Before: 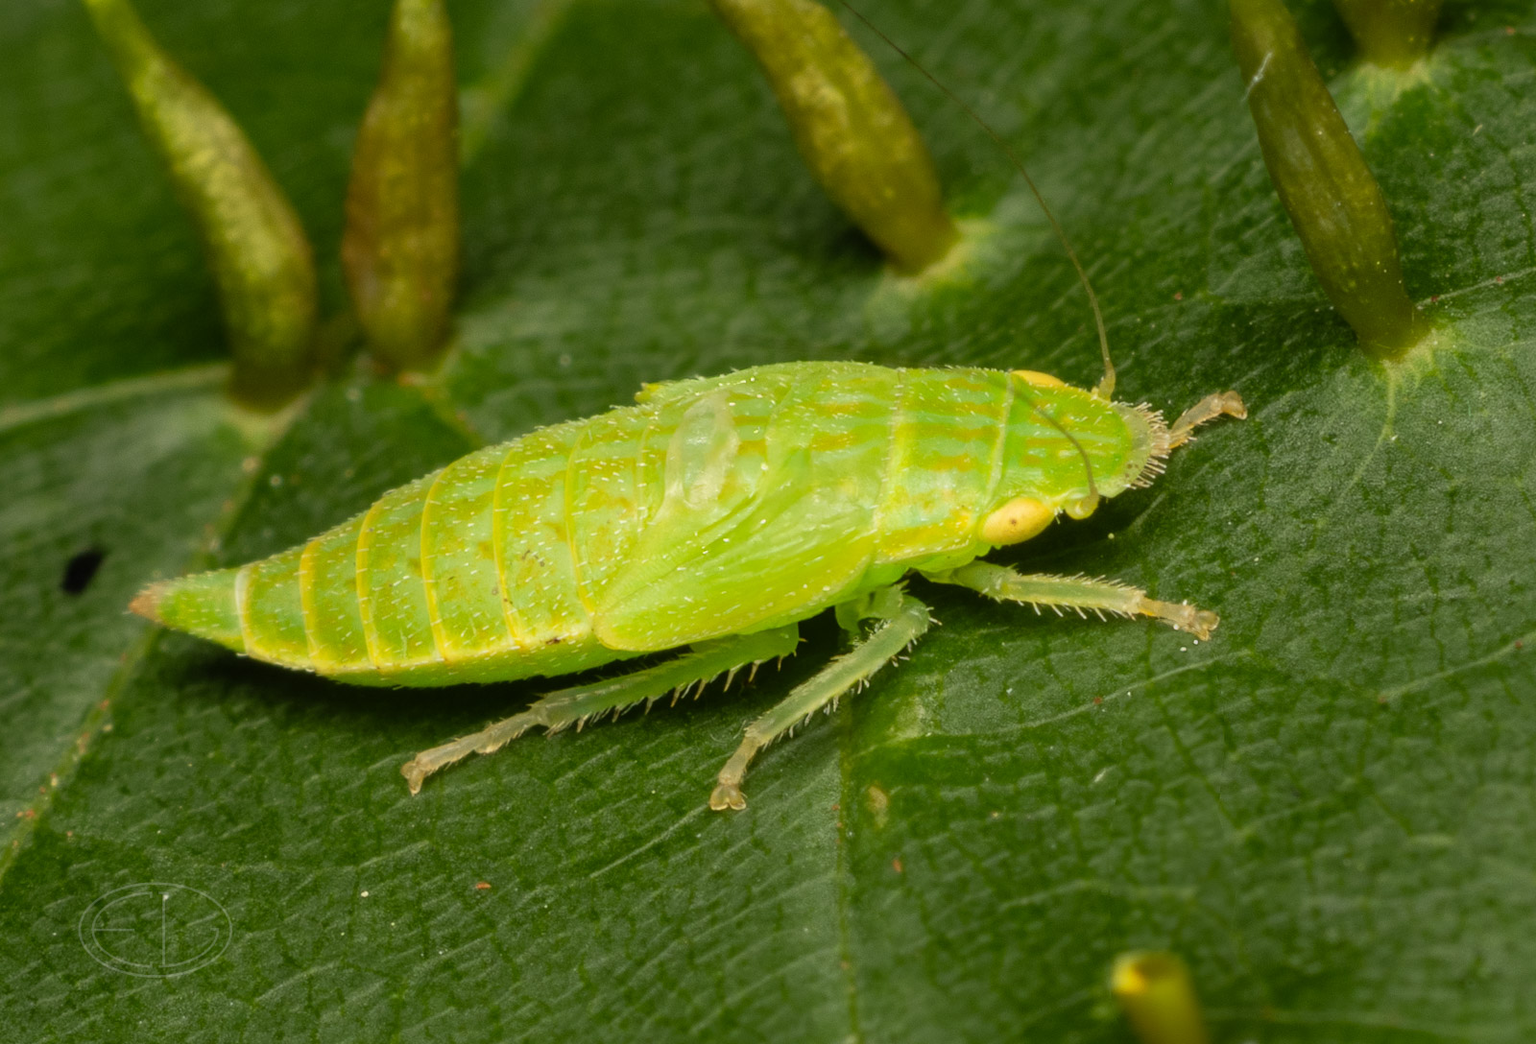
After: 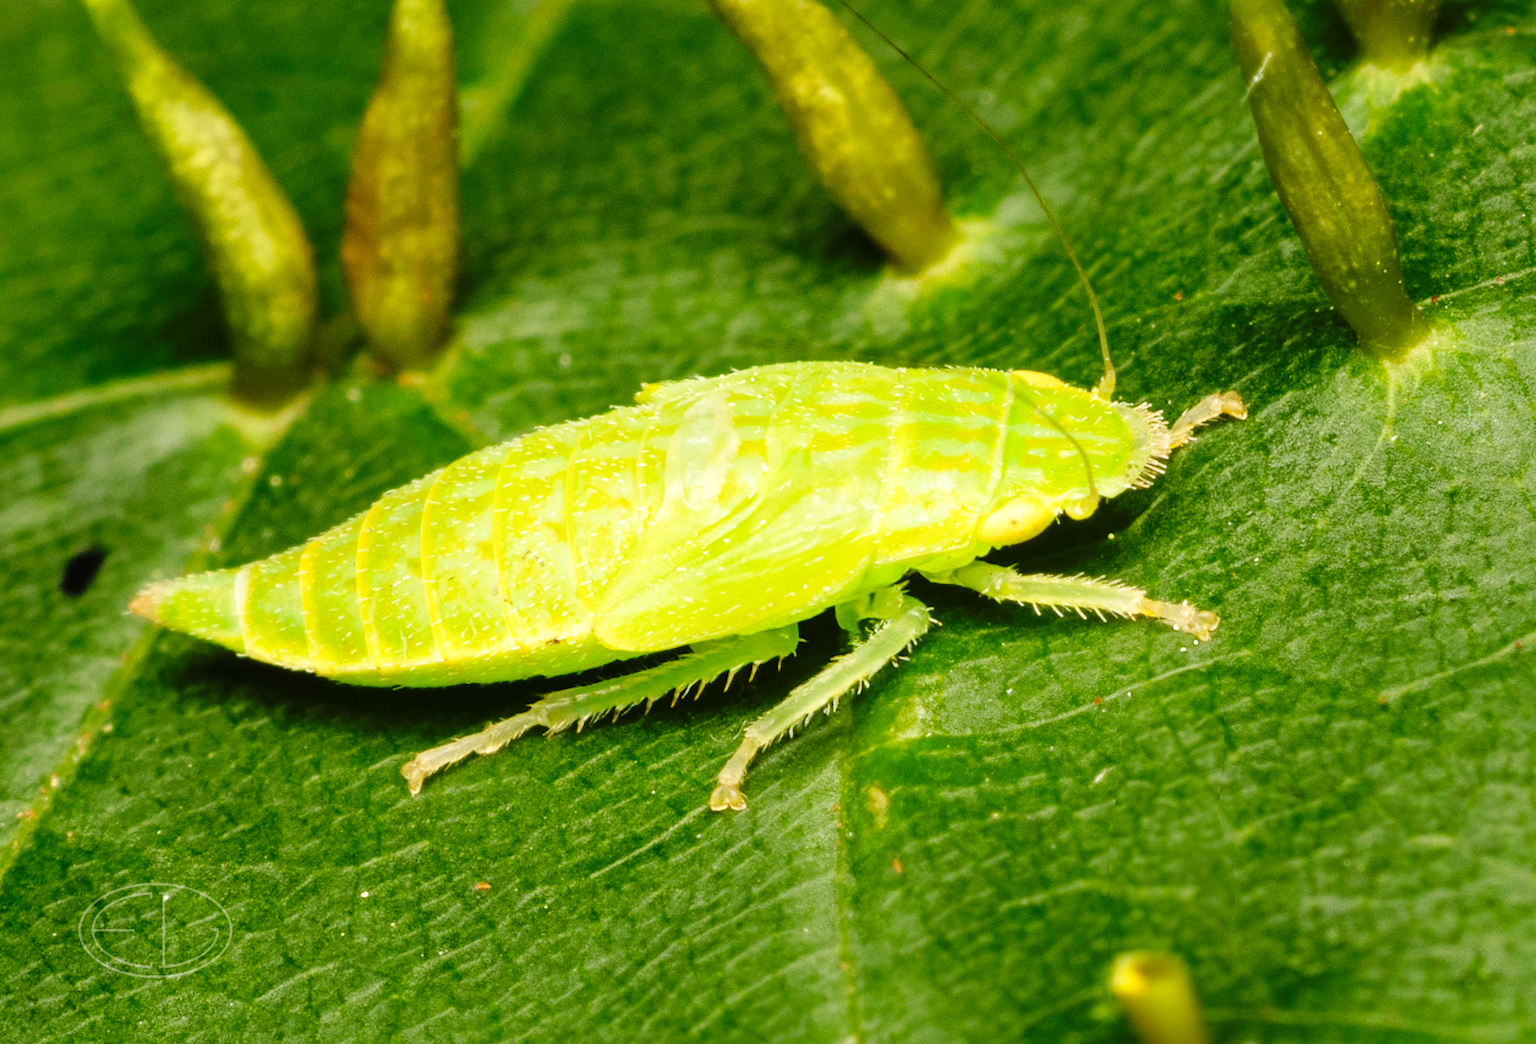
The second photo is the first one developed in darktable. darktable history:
exposure: exposure 0.526 EV, compensate highlight preservation false
base curve: curves: ch0 [(0, 0) (0.036, 0.025) (0.121, 0.166) (0.206, 0.329) (0.605, 0.79) (1, 1)], preserve colors none
